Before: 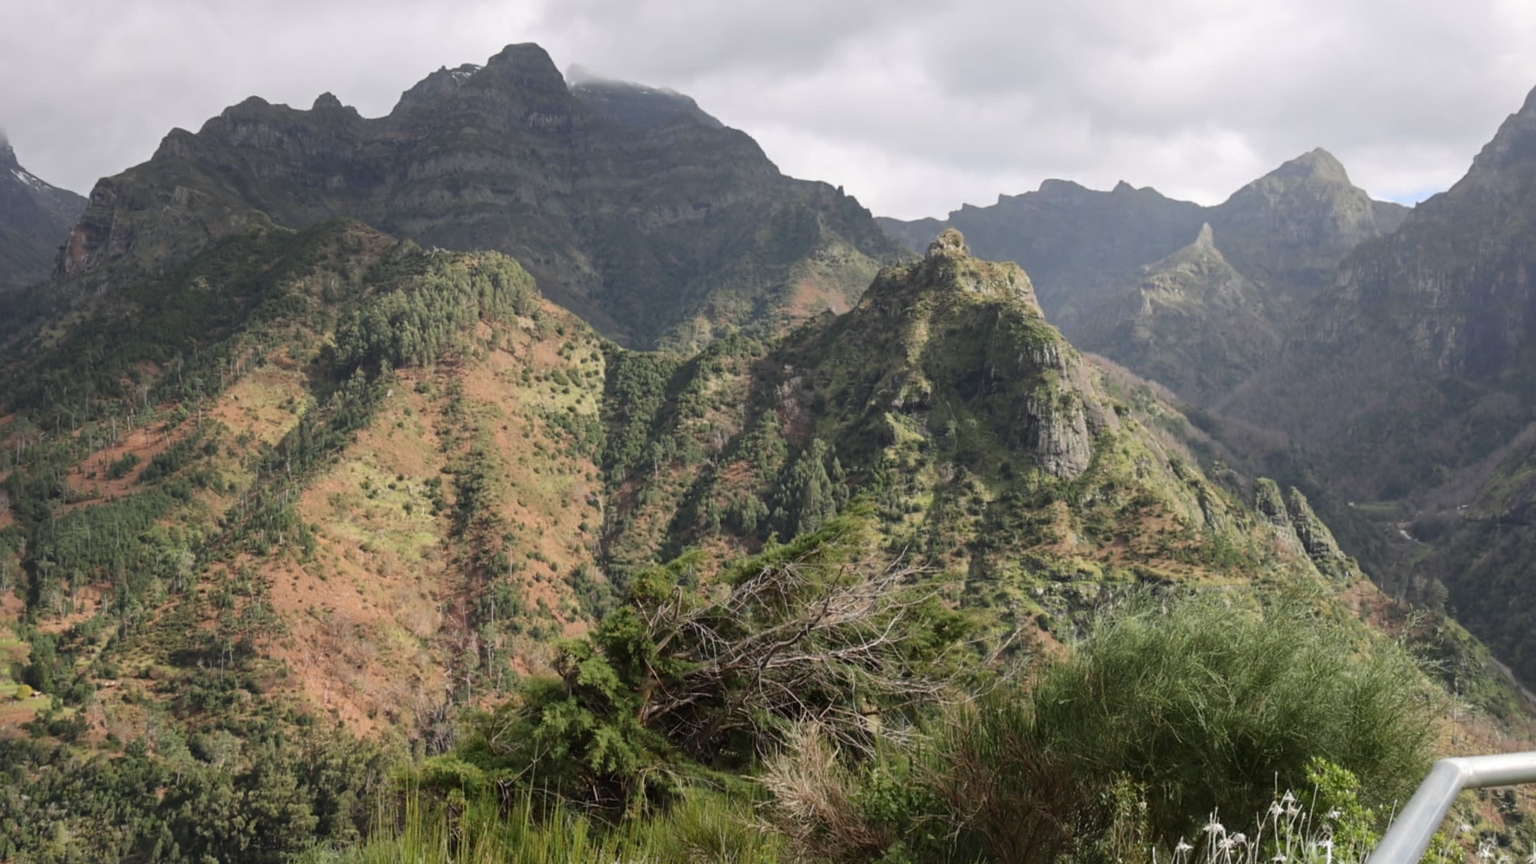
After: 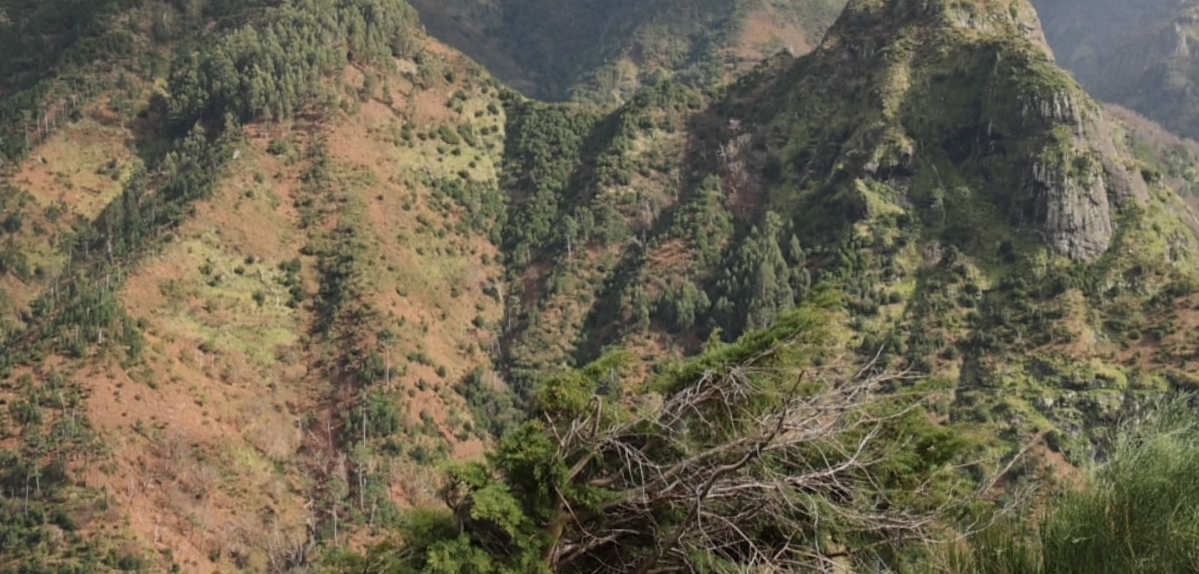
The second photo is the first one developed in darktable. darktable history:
crop: left 13.096%, top 31.259%, right 24.447%, bottom 15.551%
shadows and highlights: shadows 25.4, white point adjustment -3.01, highlights -29.8
